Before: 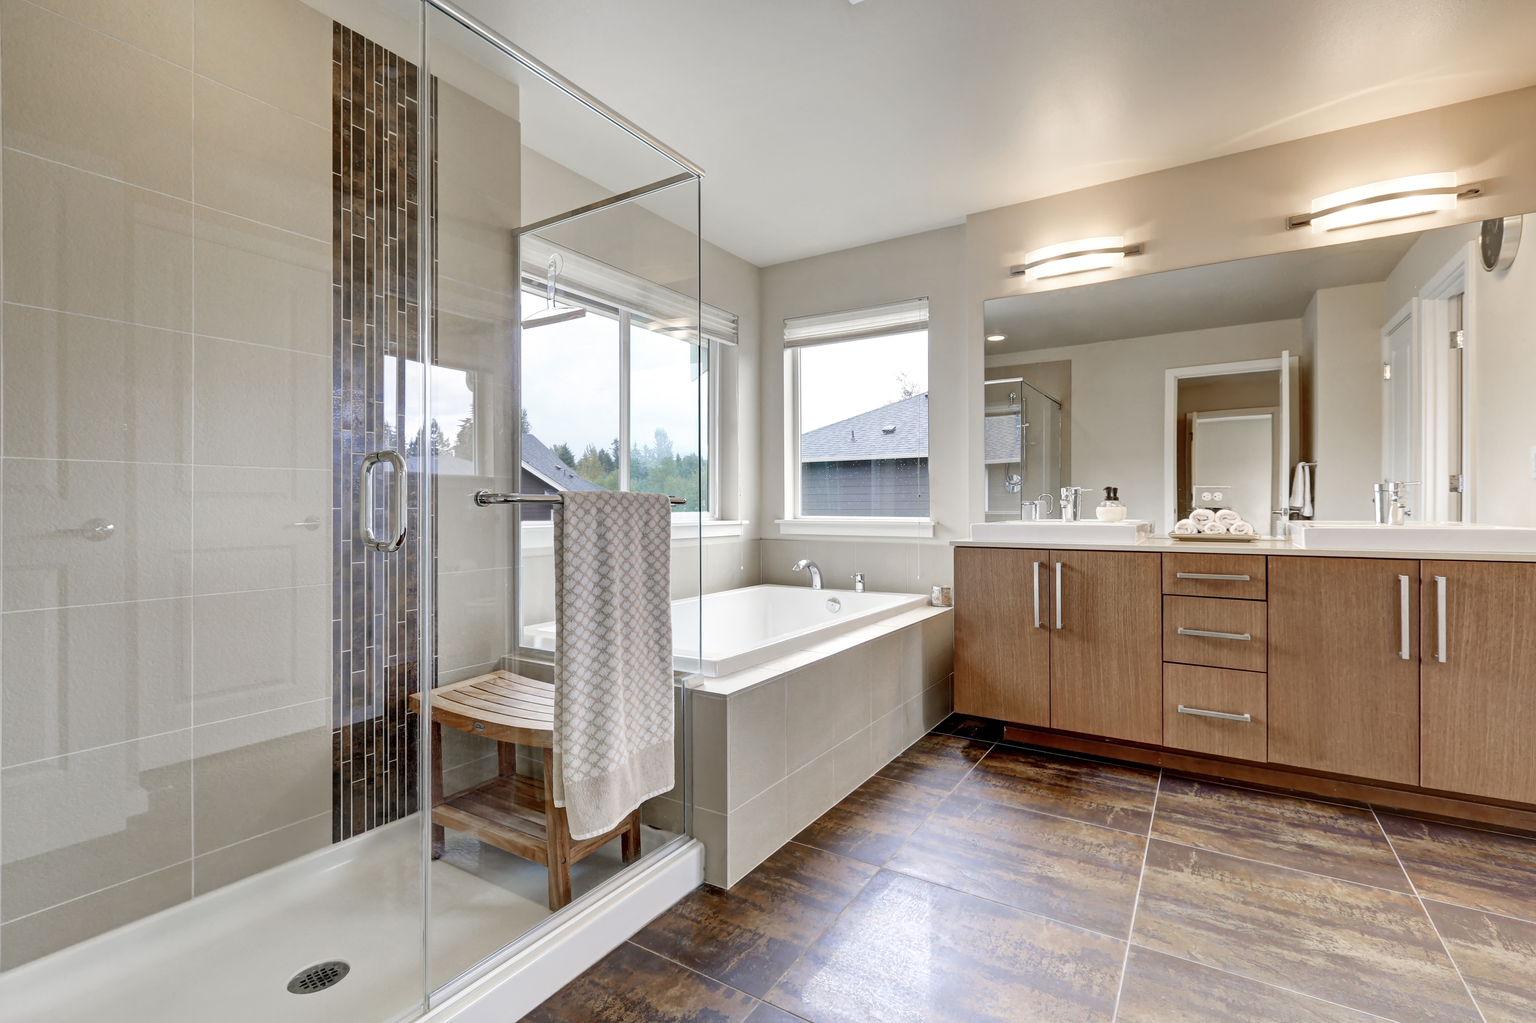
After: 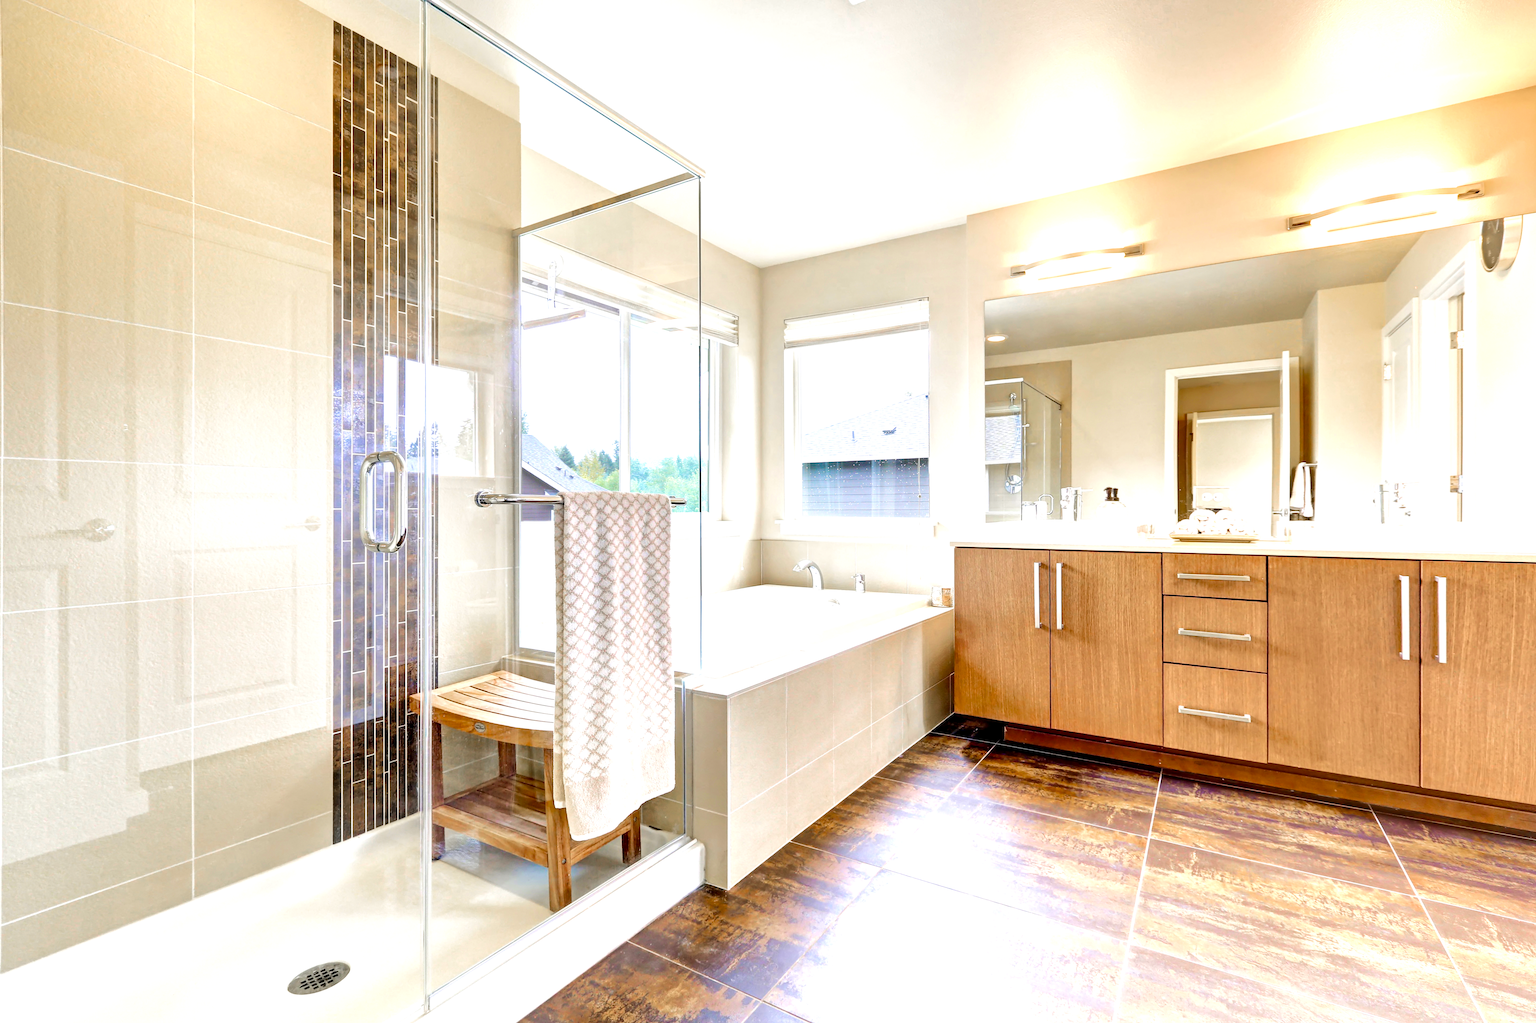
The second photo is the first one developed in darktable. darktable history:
velvia: on, module defaults
local contrast: highlights 100%, shadows 100%, detail 120%, midtone range 0.2
exposure: black level correction 0, exposure 1.1 EV, compensate exposure bias true, compensate highlight preservation false
color balance rgb: perceptual saturation grading › global saturation 25%, perceptual brilliance grading › mid-tones 10%, perceptual brilliance grading › shadows 15%, global vibrance 20%
